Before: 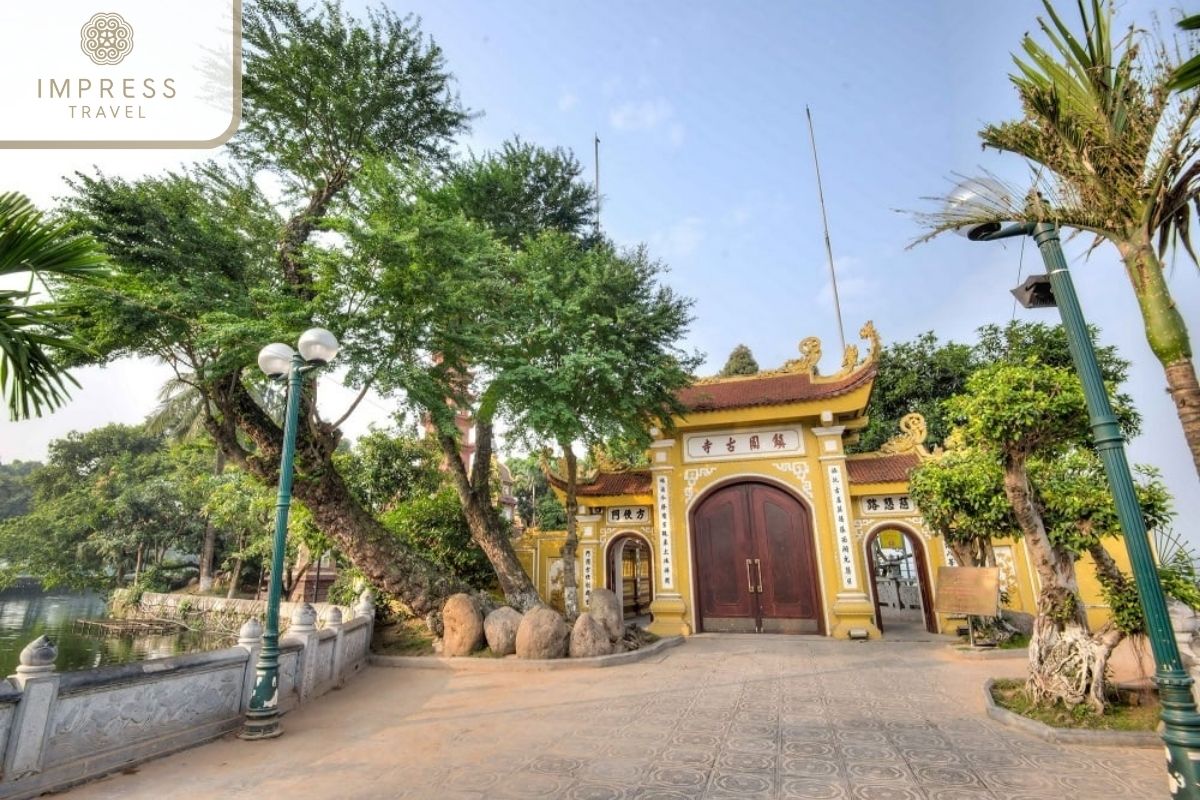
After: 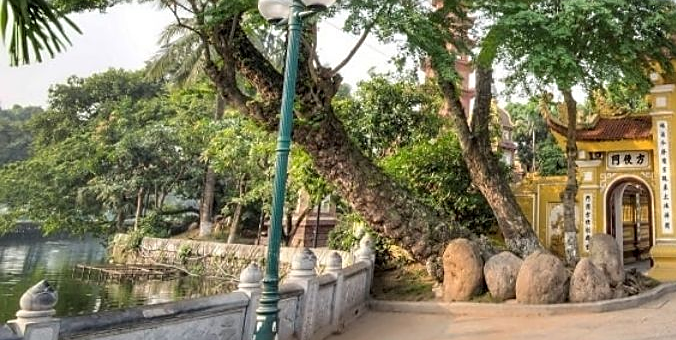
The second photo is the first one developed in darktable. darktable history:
crop: top 44.483%, right 43.593%, bottom 12.892%
sharpen: on, module defaults
